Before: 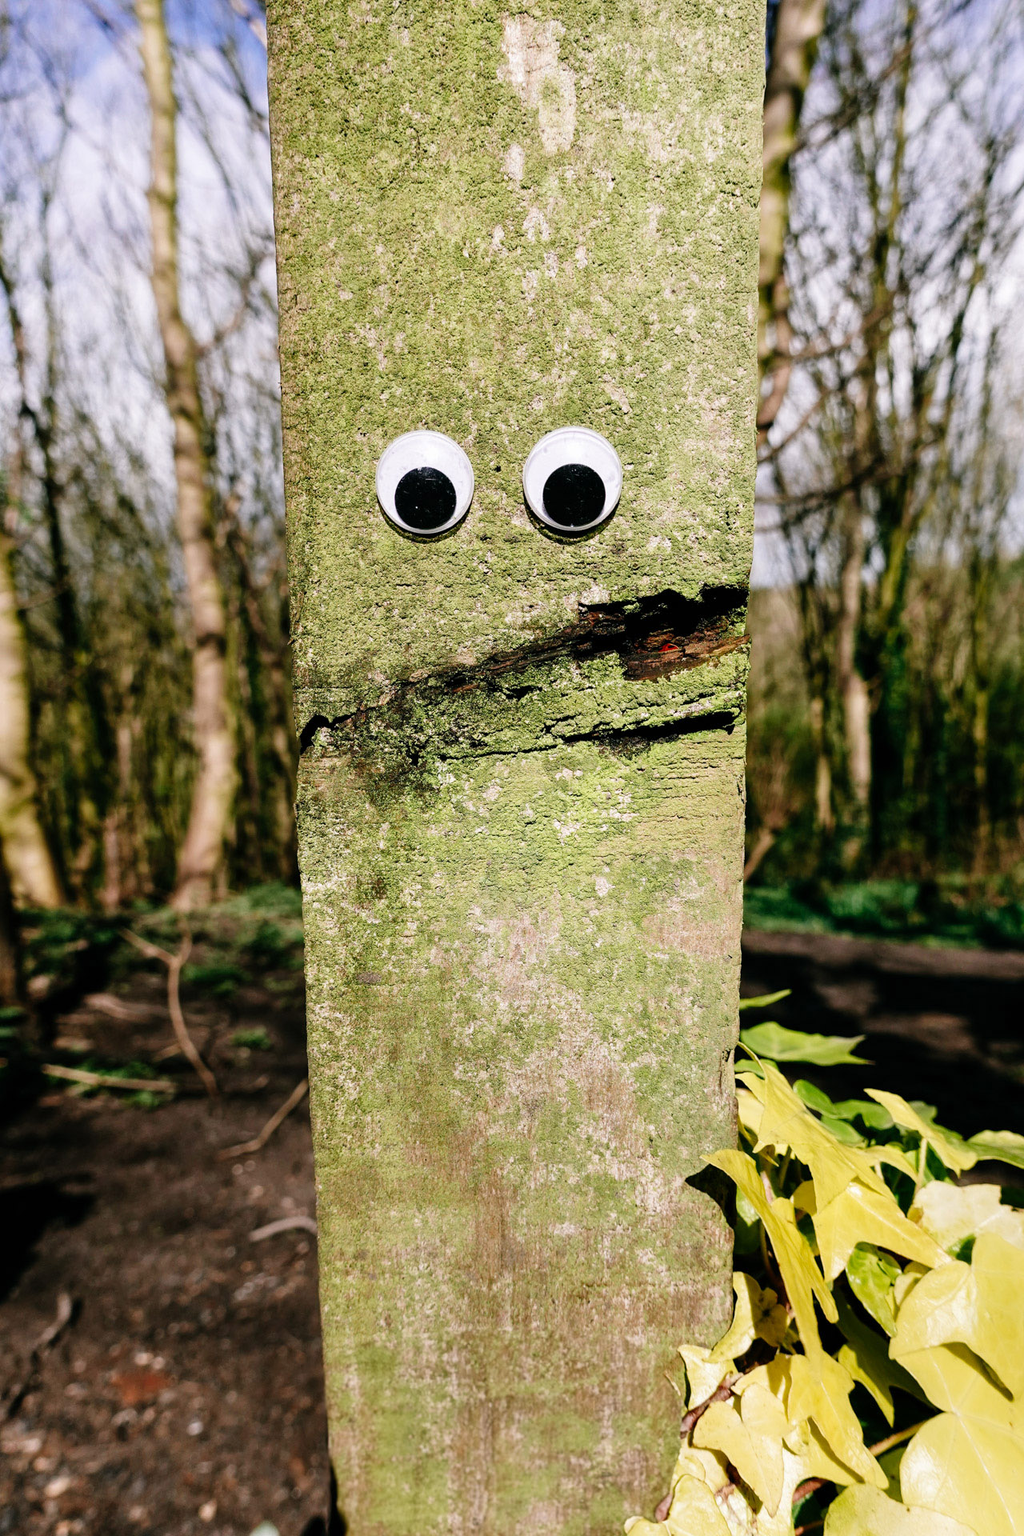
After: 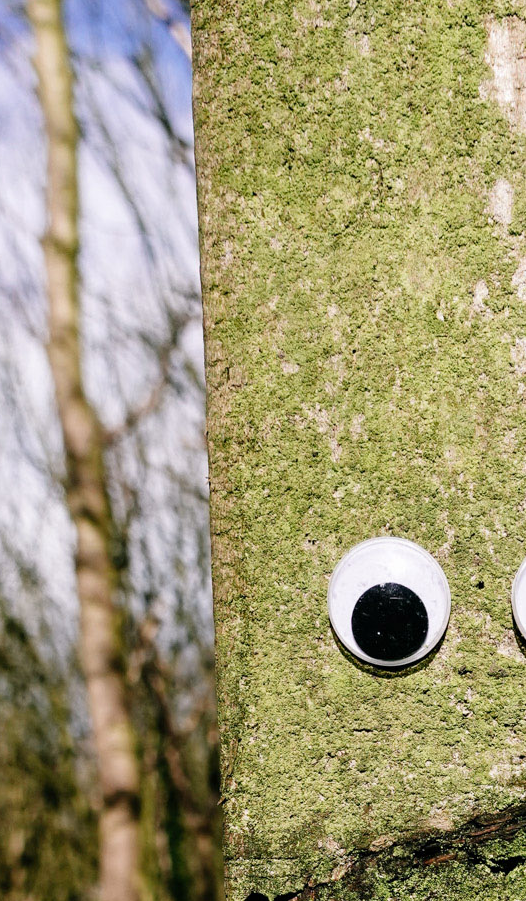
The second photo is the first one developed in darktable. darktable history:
crop and rotate: left 11.124%, top 0.096%, right 47.728%, bottom 52.937%
